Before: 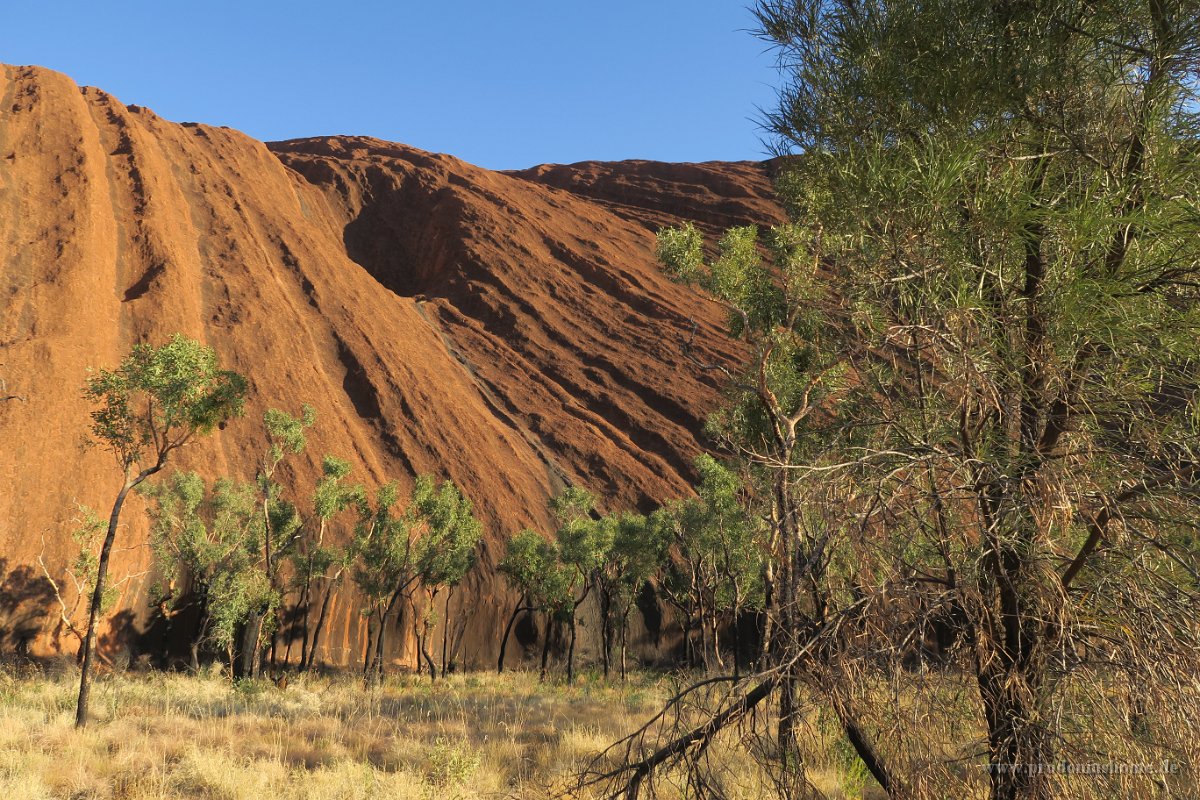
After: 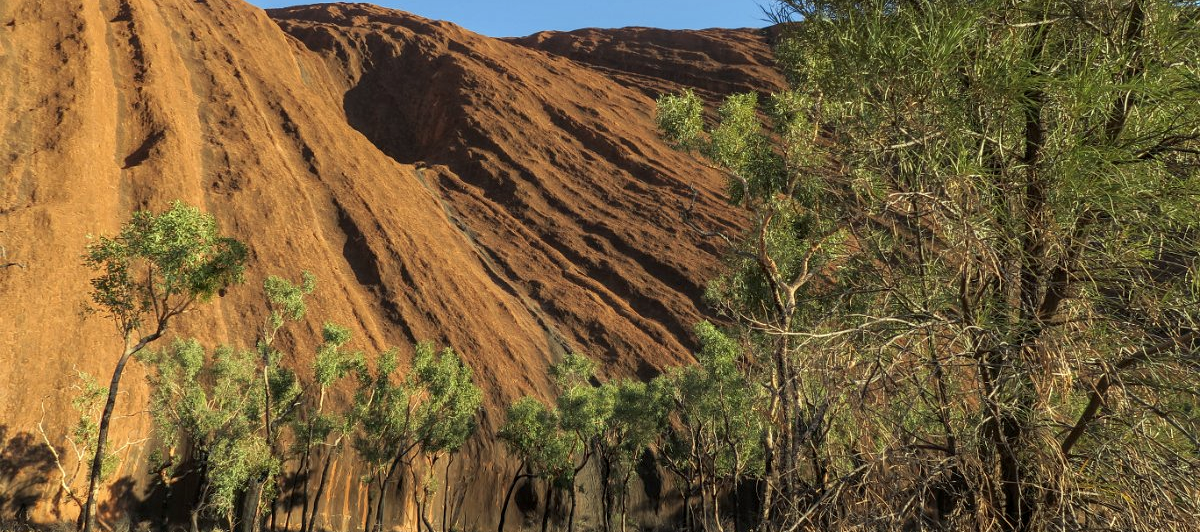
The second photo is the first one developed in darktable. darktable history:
color correction: highlights a* -4.73, highlights b* 5.06, saturation 0.97
crop: top 16.727%, bottom 16.727%
local contrast: on, module defaults
